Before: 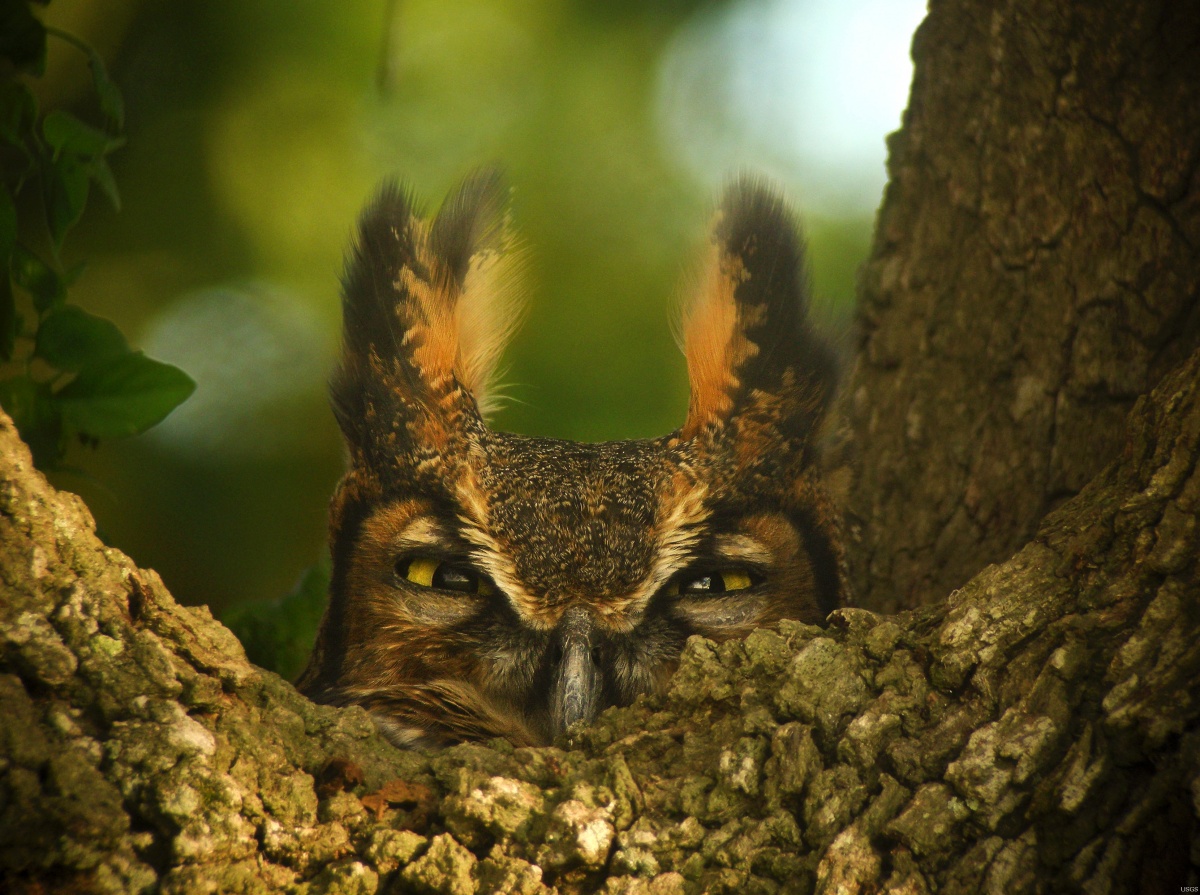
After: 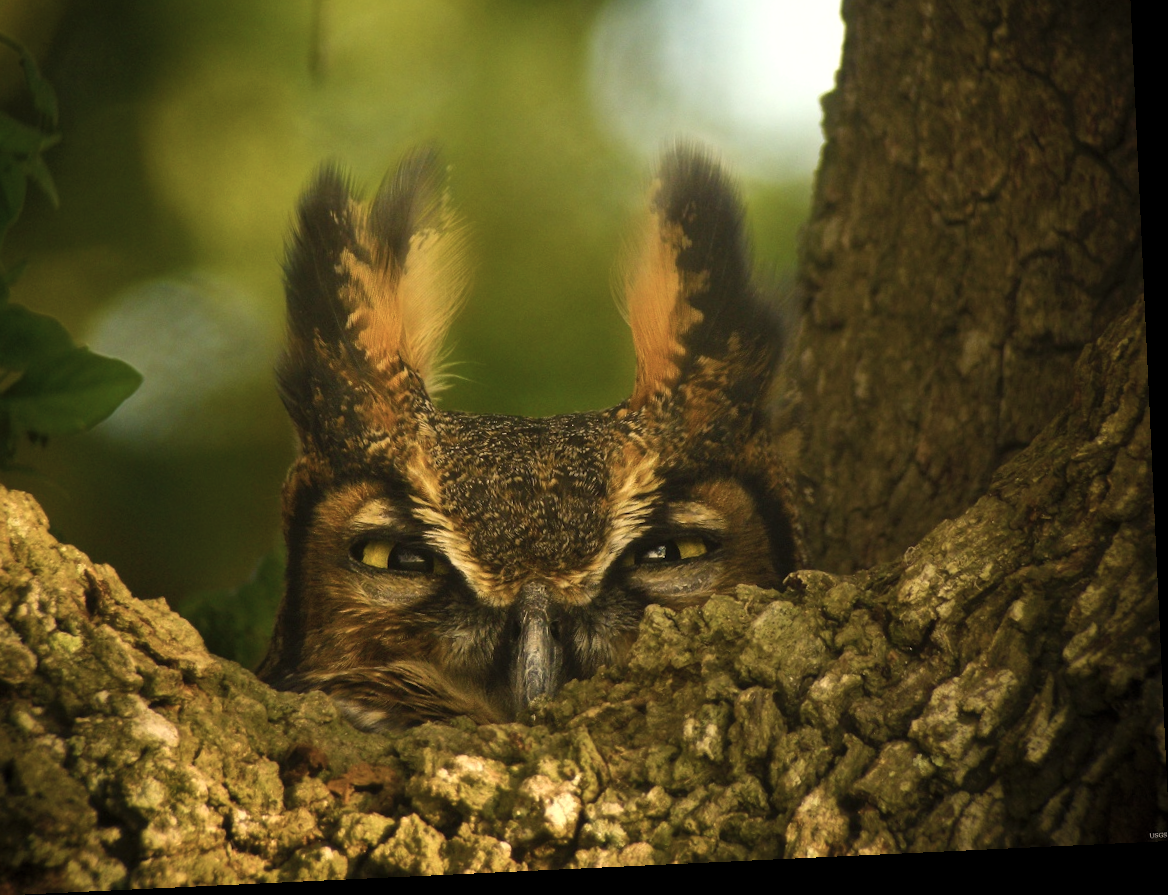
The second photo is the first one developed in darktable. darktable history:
color correction: highlights a* 5.57, highlights b* 5.17, saturation 0.673
color balance rgb: highlights gain › luminance 6.506%, highlights gain › chroma 1.279%, highlights gain › hue 90.82°, perceptual saturation grading › global saturation 0.466%, global vibrance 43.447%
crop and rotate: angle 2.68°, left 5.769%, top 5.711%
